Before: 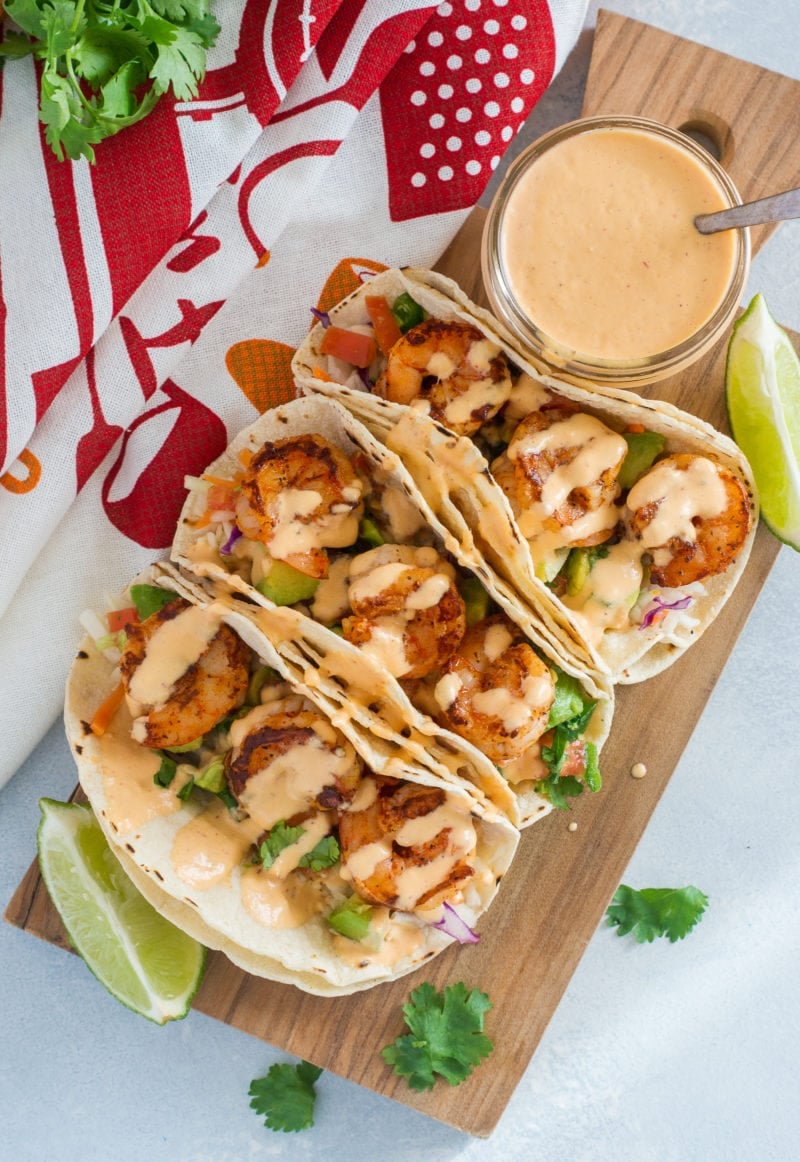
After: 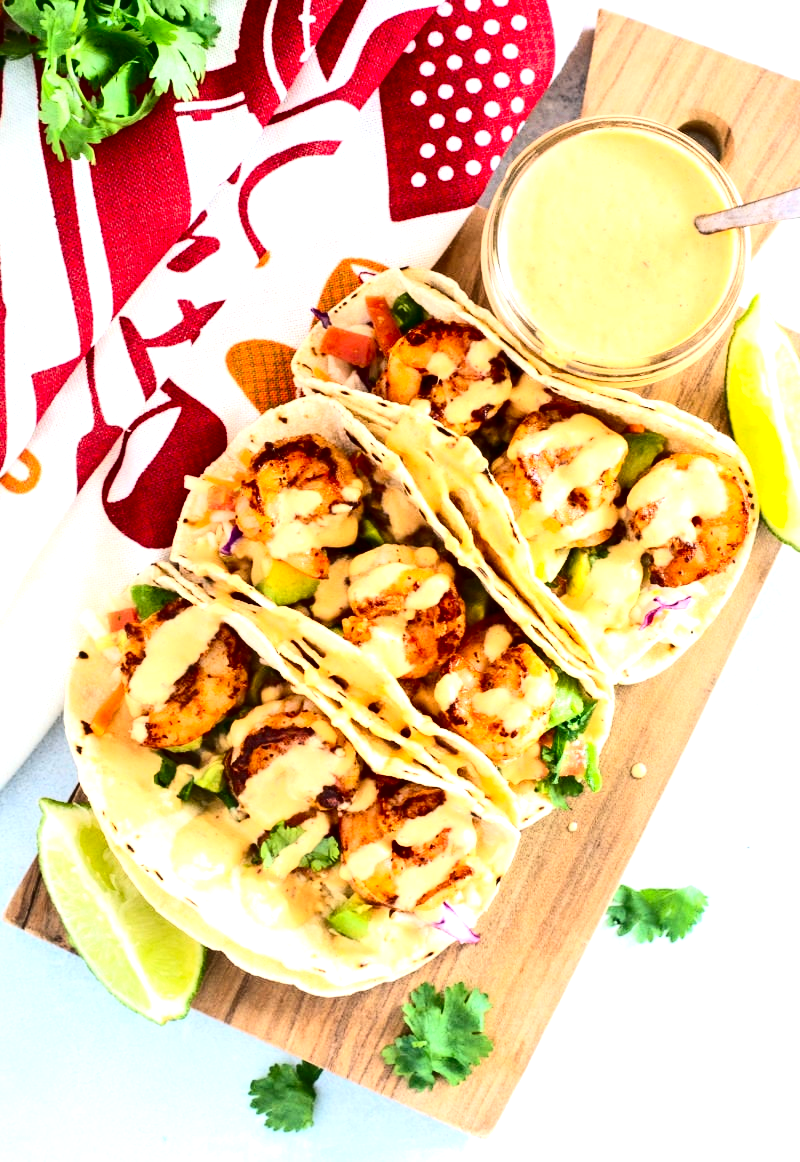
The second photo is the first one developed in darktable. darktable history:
contrast brightness saturation: contrast 0.32, brightness -0.08, saturation 0.17
exposure: exposure 0.74 EV, compensate highlight preservation false
tone equalizer: -8 EV -0.417 EV, -7 EV -0.389 EV, -6 EV -0.333 EV, -5 EV -0.222 EV, -3 EV 0.222 EV, -2 EV 0.333 EV, -1 EV 0.389 EV, +0 EV 0.417 EV, edges refinement/feathering 500, mask exposure compensation -1.57 EV, preserve details no
